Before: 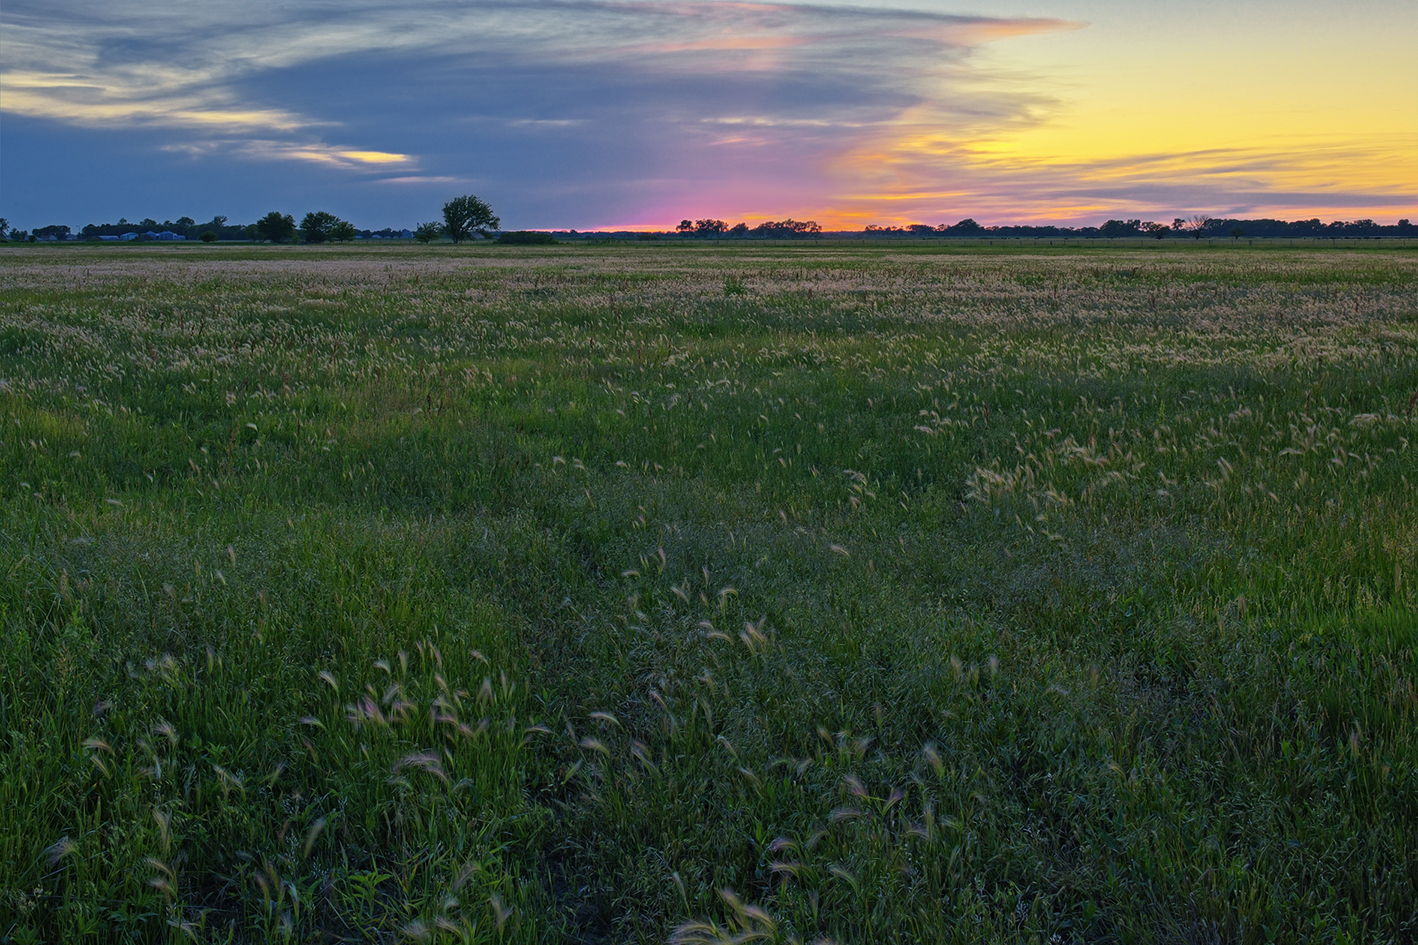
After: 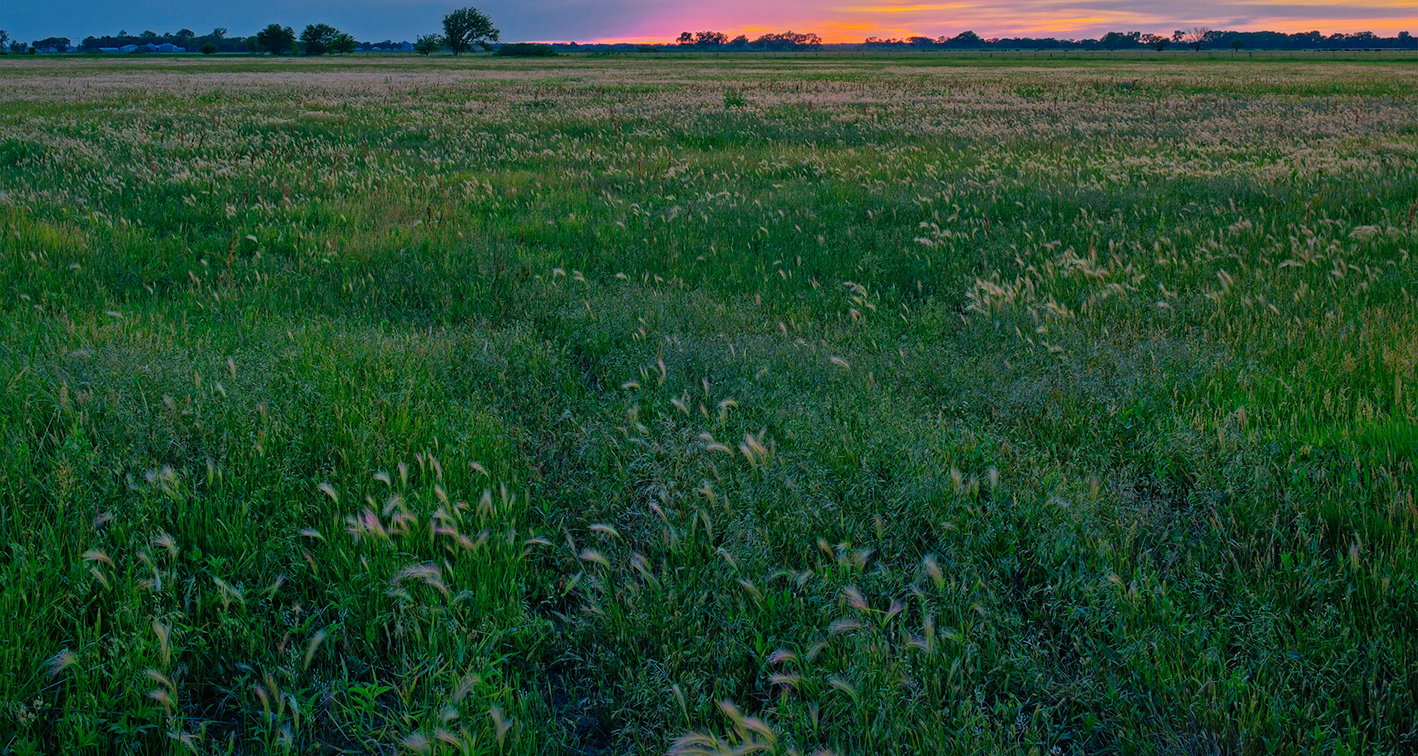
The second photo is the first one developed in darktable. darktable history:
shadows and highlights: on, module defaults
tone equalizer: on, module defaults
crop and rotate: top 19.998%
